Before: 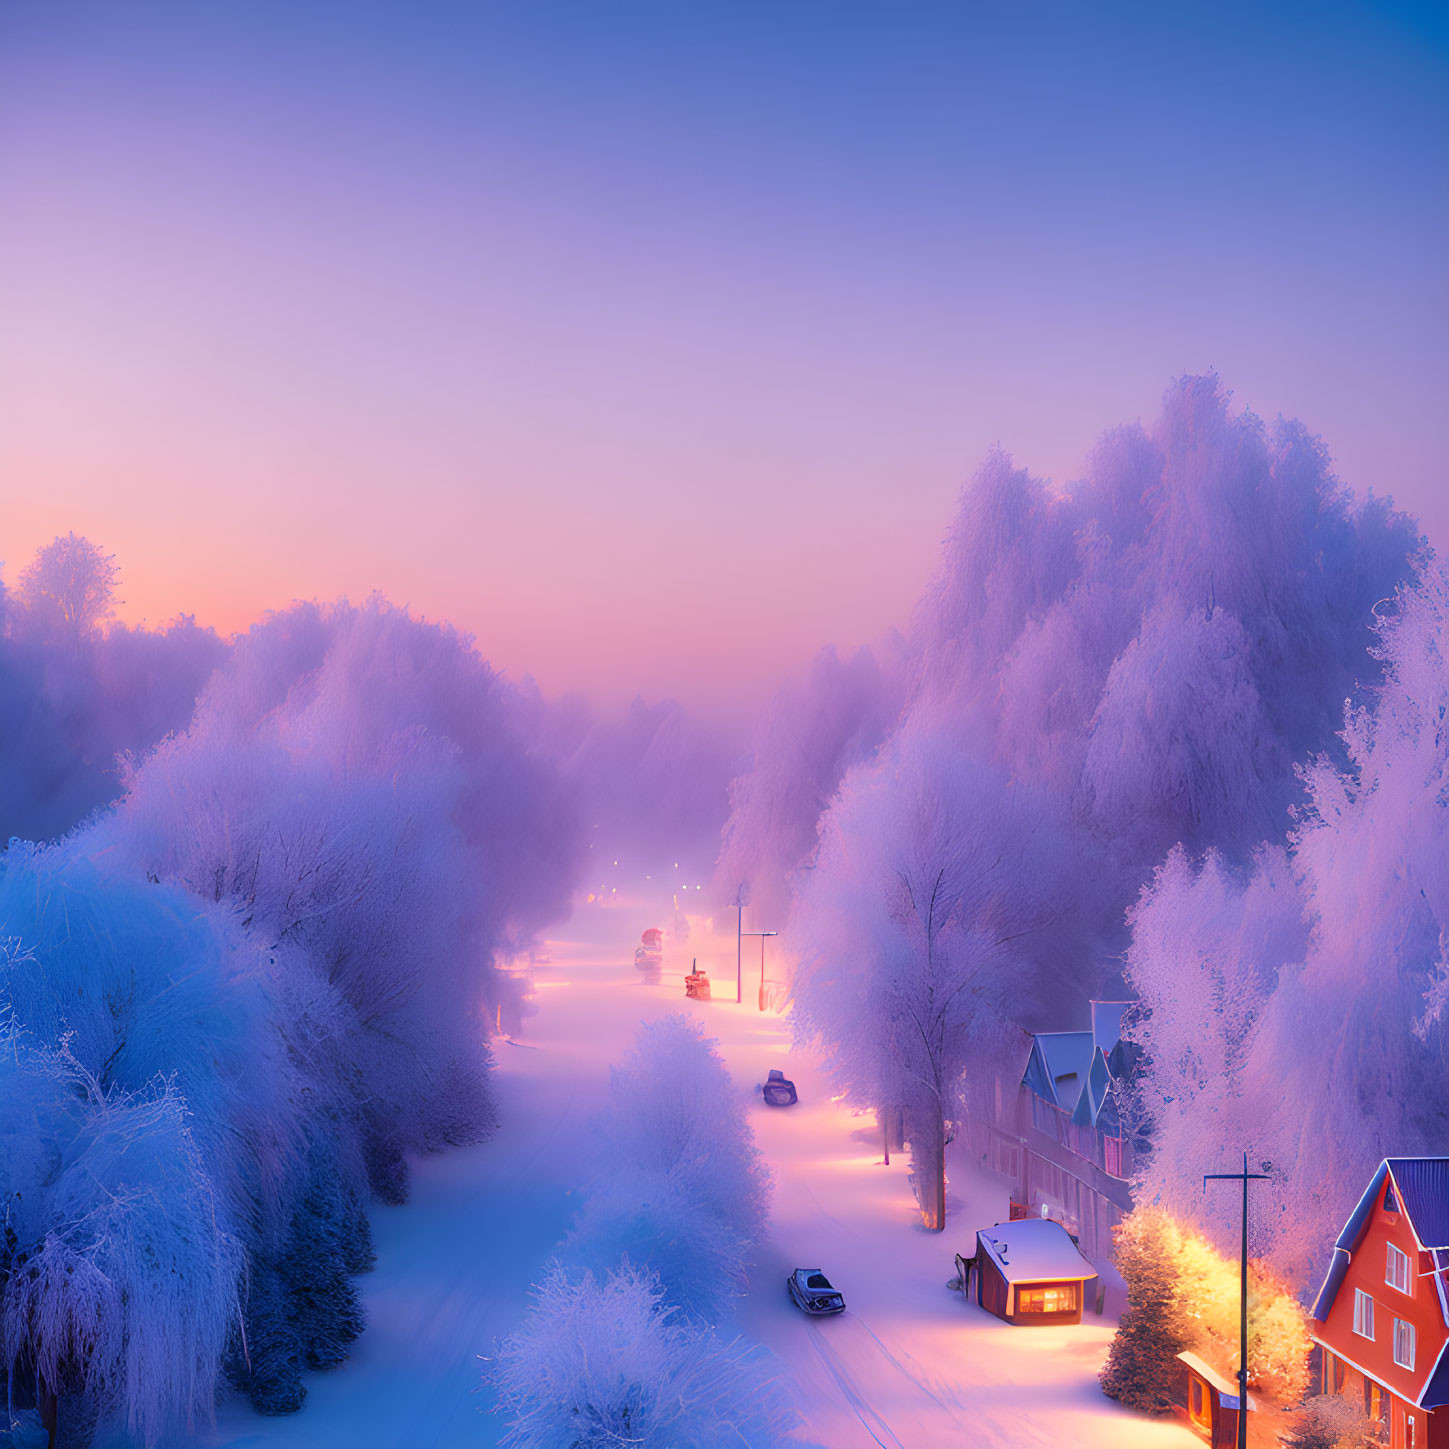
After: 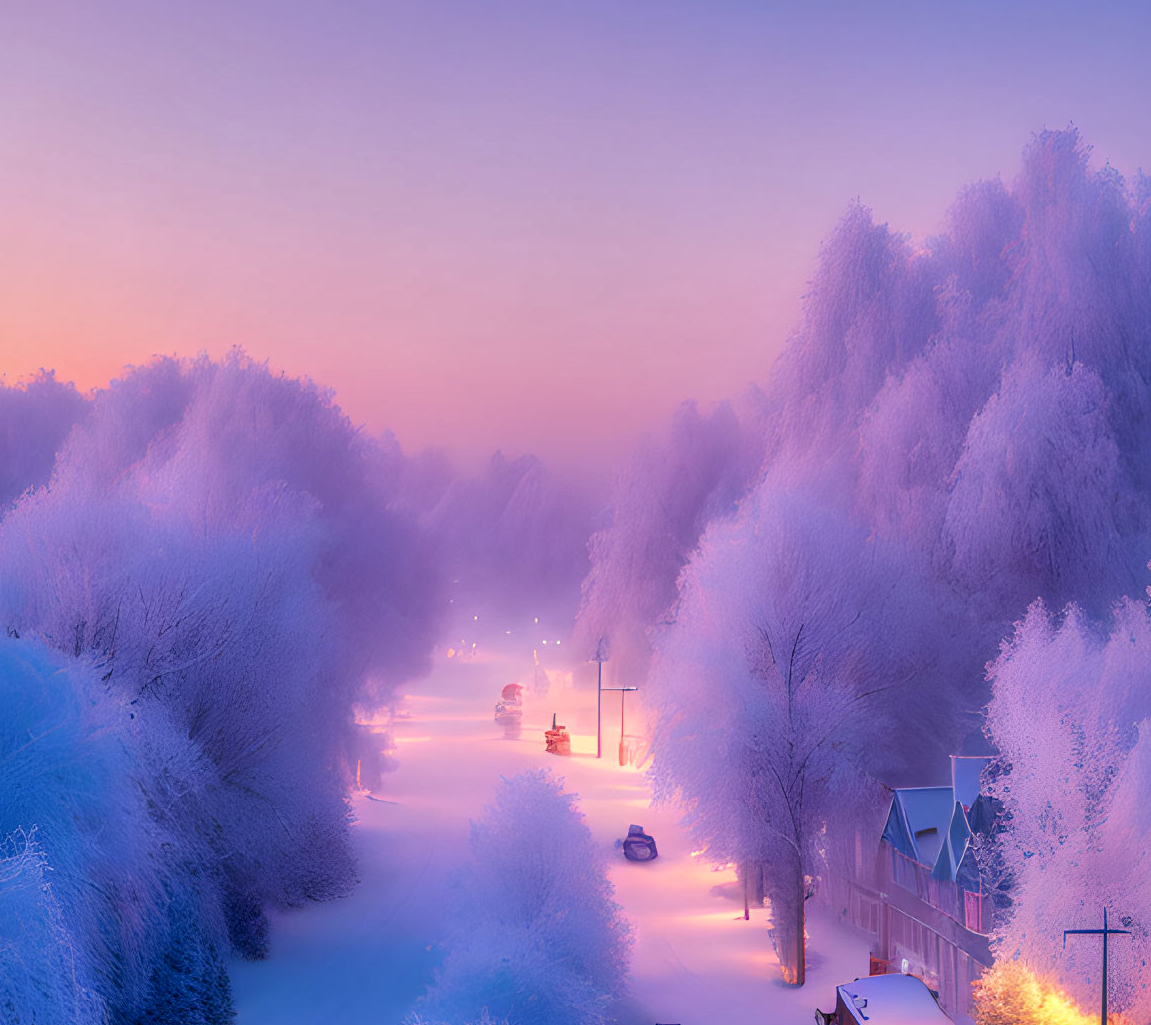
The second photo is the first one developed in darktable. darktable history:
local contrast: on, module defaults
crop: left 9.712%, top 16.928%, right 10.845%, bottom 12.332%
shadows and highlights: on, module defaults
